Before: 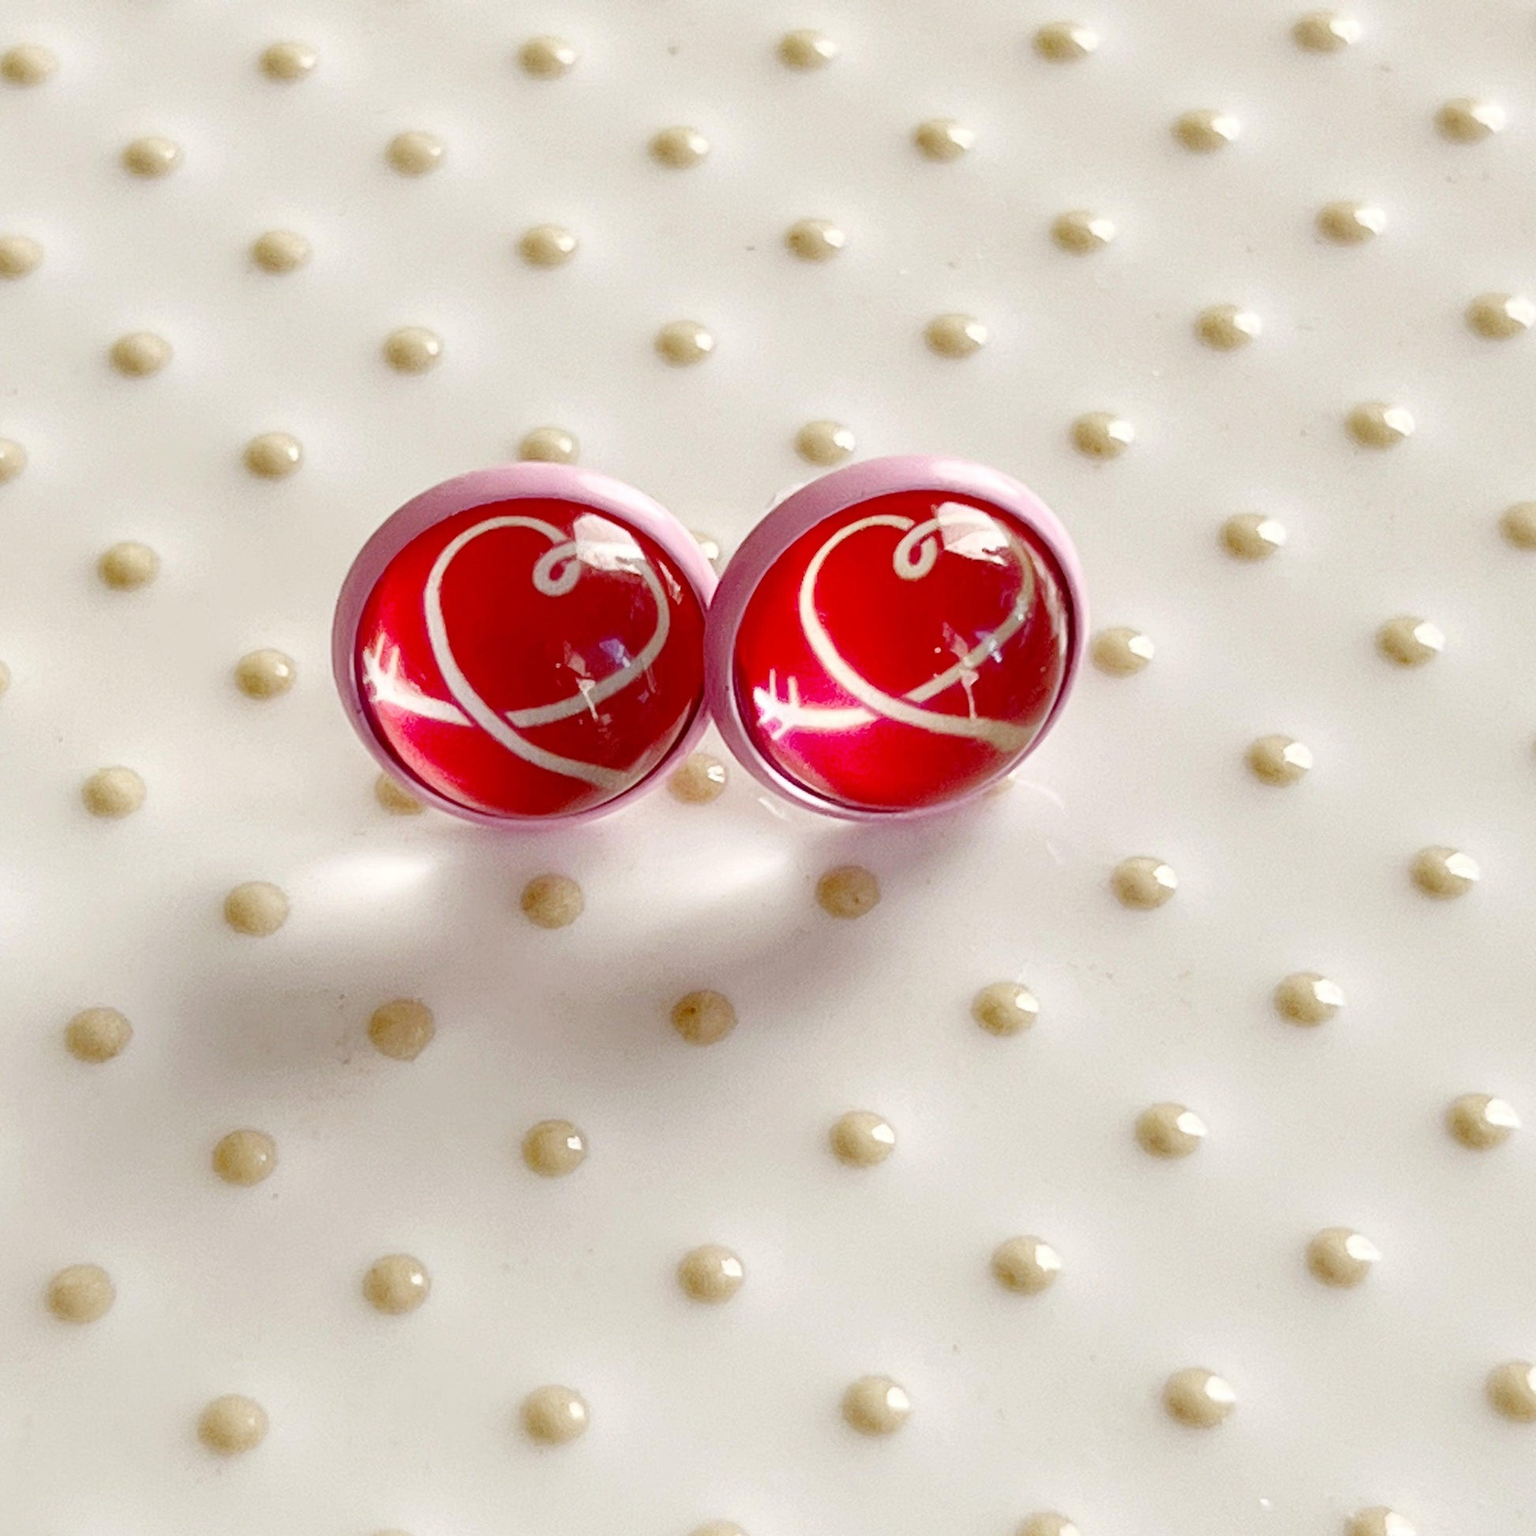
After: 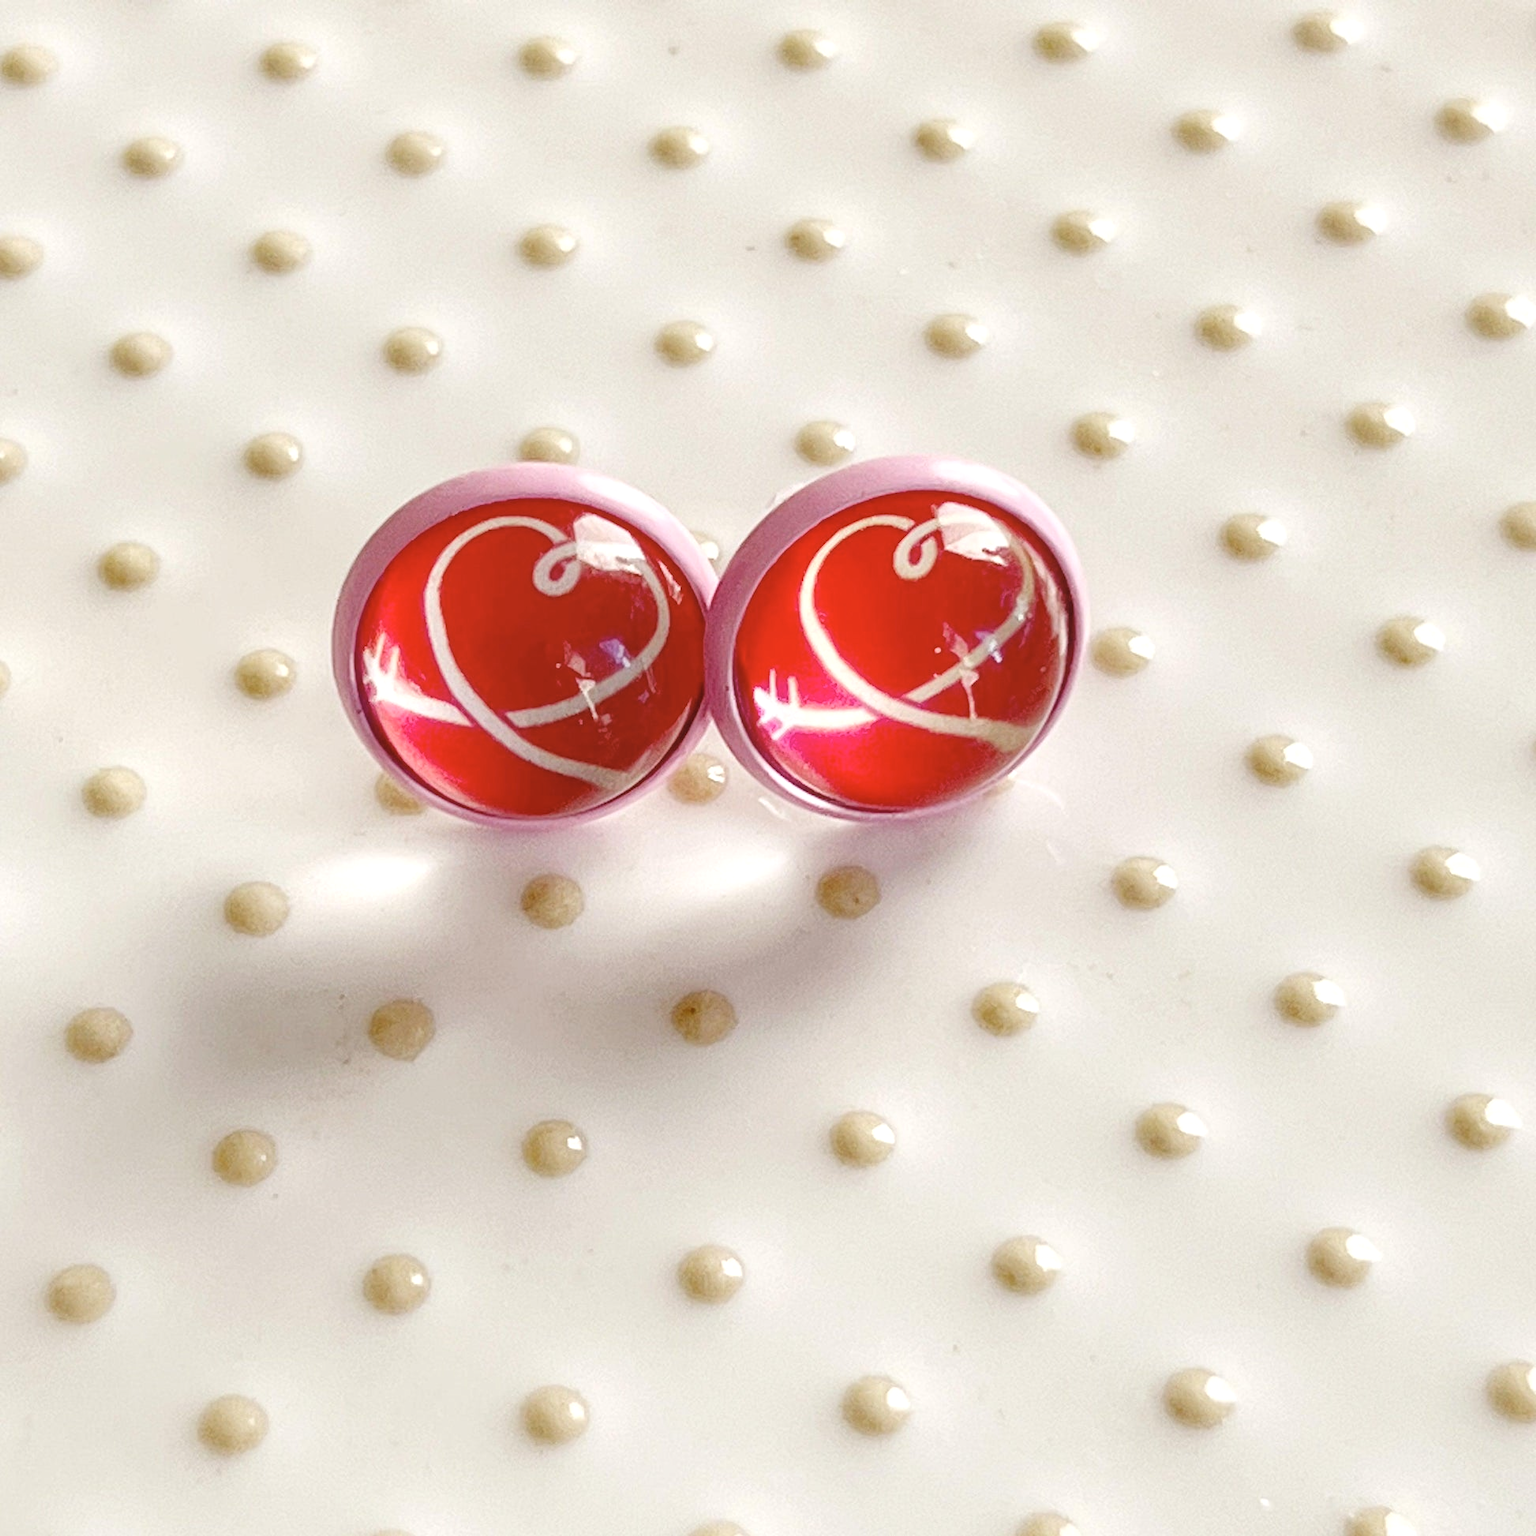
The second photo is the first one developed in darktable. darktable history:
contrast brightness saturation: contrast -0.141, brightness 0.051, saturation -0.124
tone equalizer: -8 EV -0.448 EV, -7 EV -0.426 EV, -6 EV -0.319 EV, -5 EV -0.197 EV, -3 EV 0.191 EV, -2 EV 0.338 EV, -1 EV 0.381 EV, +0 EV 0.408 EV
local contrast: on, module defaults
